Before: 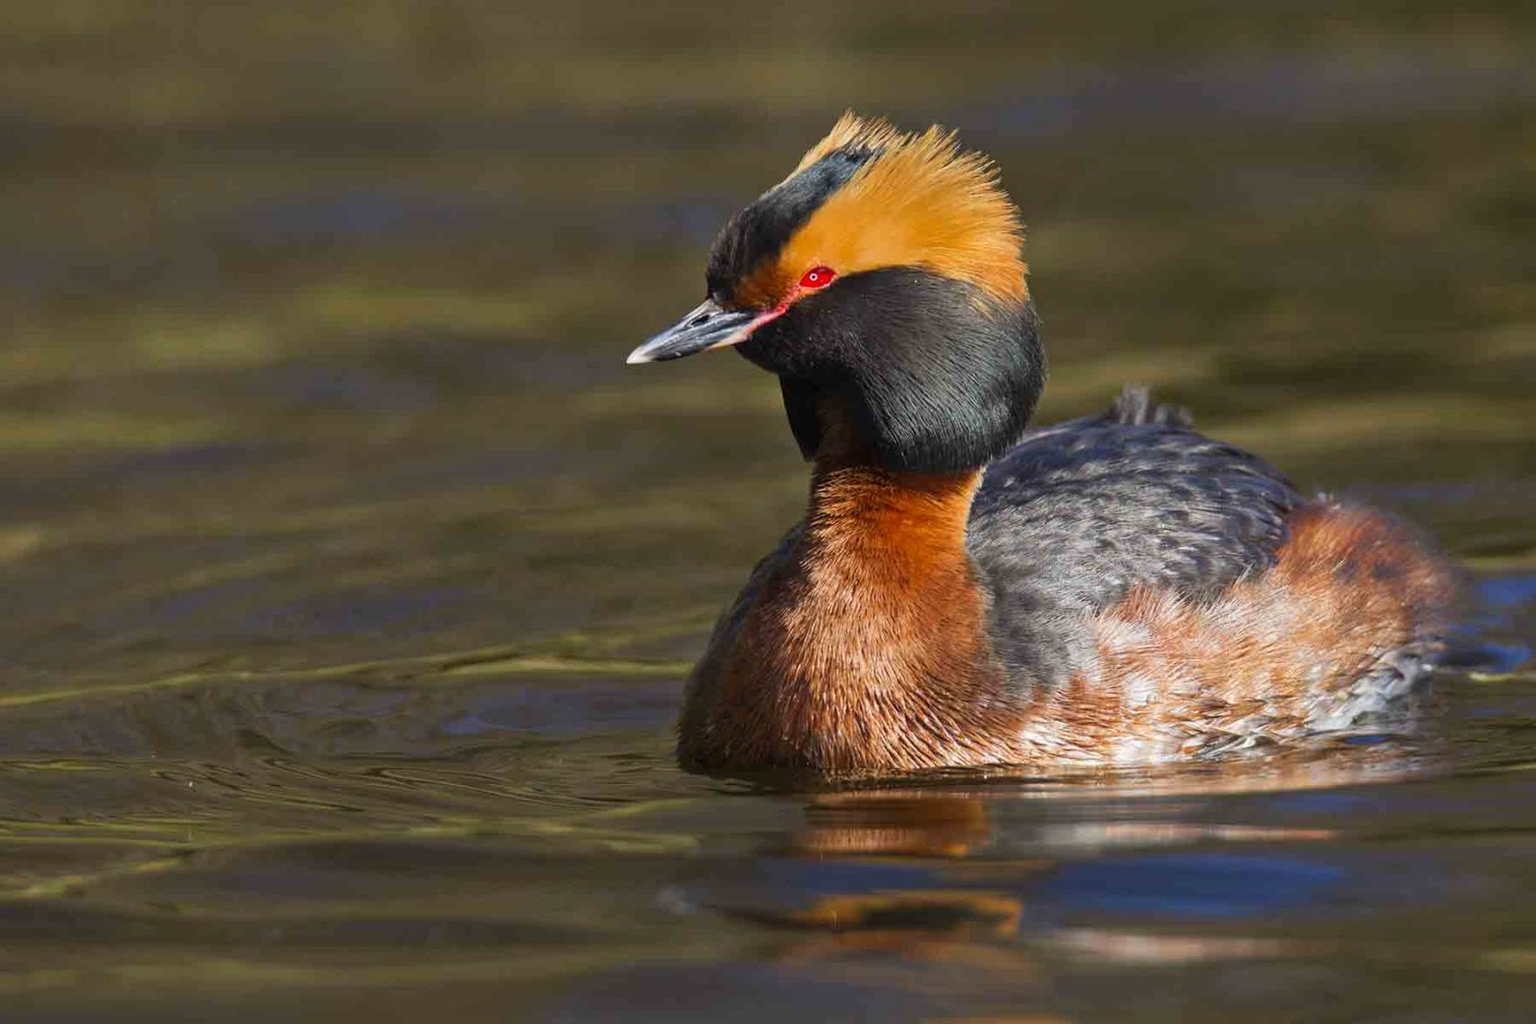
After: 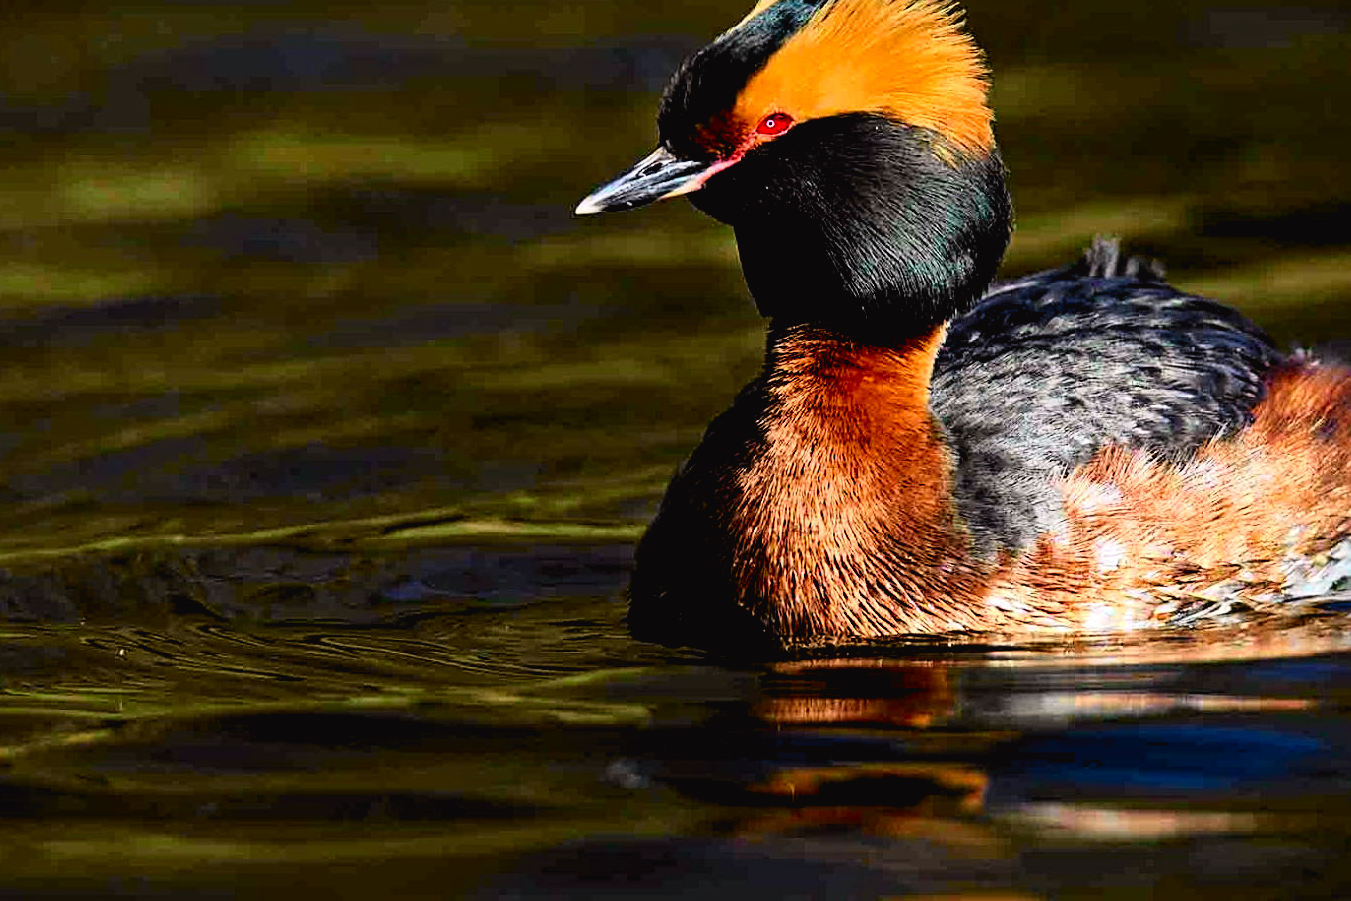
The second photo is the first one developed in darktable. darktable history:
crop and rotate: left 4.842%, top 15.51%, right 10.668%
haze removal: compatibility mode true, adaptive false
tone curve: curves: ch0 [(0, 0.023) (0.137, 0.069) (0.249, 0.163) (0.487, 0.491) (0.778, 0.858) (0.896, 0.94) (1, 0.988)]; ch1 [(0, 0) (0.396, 0.369) (0.483, 0.459) (0.498, 0.5) (0.515, 0.517) (0.562, 0.6) (0.611, 0.667) (0.692, 0.744) (0.798, 0.863) (1, 1)]; ch2 [(0, 0) (0.426, 0.398) (0.483, 0.481) (0.503, 0.503) (0.526, 0.527) (0.549, 0.59) (0.62, 0.666) (0.705, 0.755) (0.985, 0.966)], color space Lab, independent channels
rgb levels: levels [[0.029, 0.461, 0.922], [0, 0.5, 1], [0, 0.5, 1]]
sharpen: on, module defaults
color balance rgb: perceptual saturation grading › global saturation 3.7%, global vibrance 5.56%, contrast 3.24%
tone equalizer: on, module defaults
